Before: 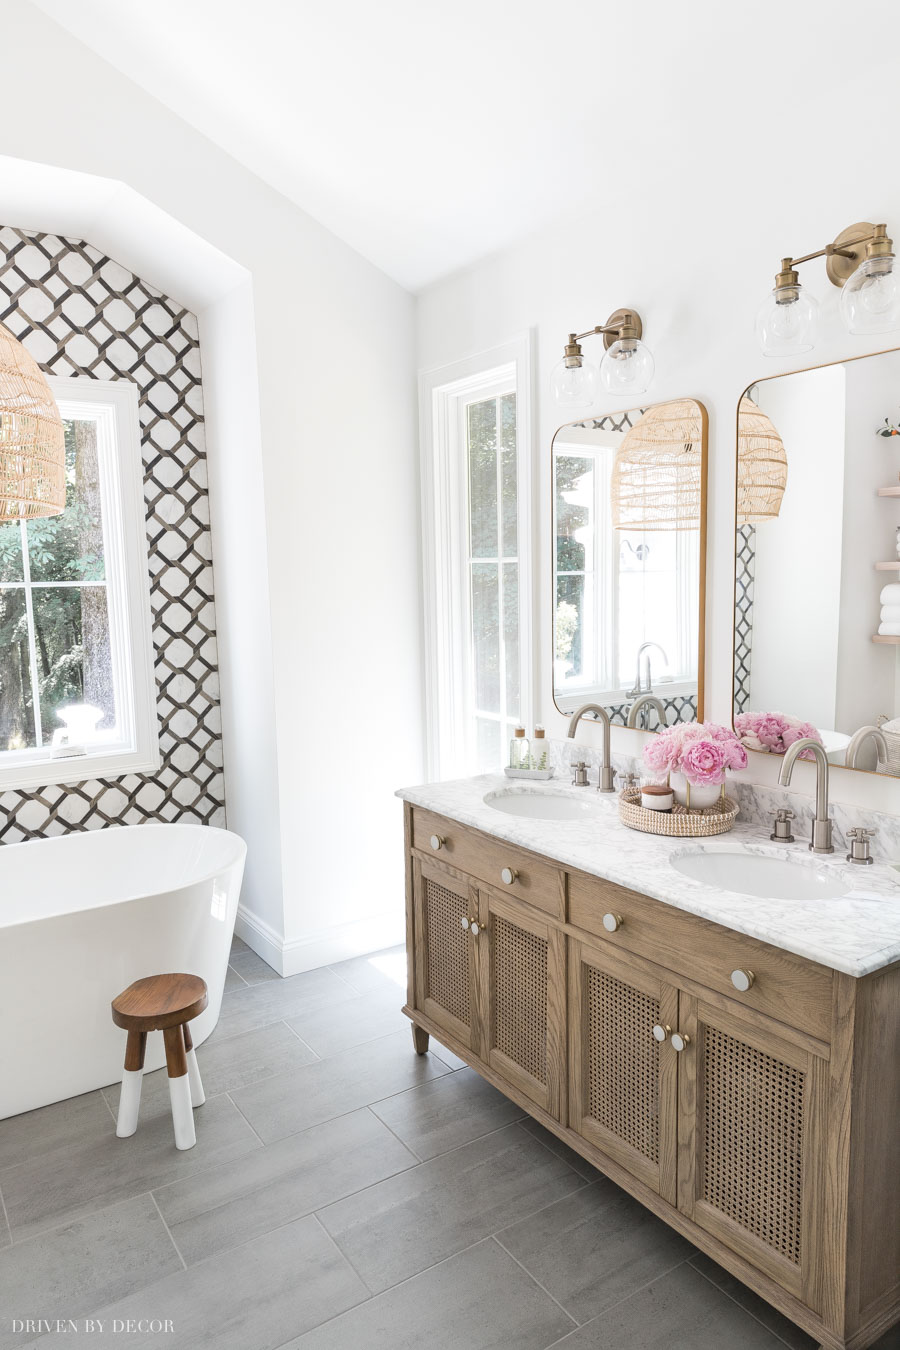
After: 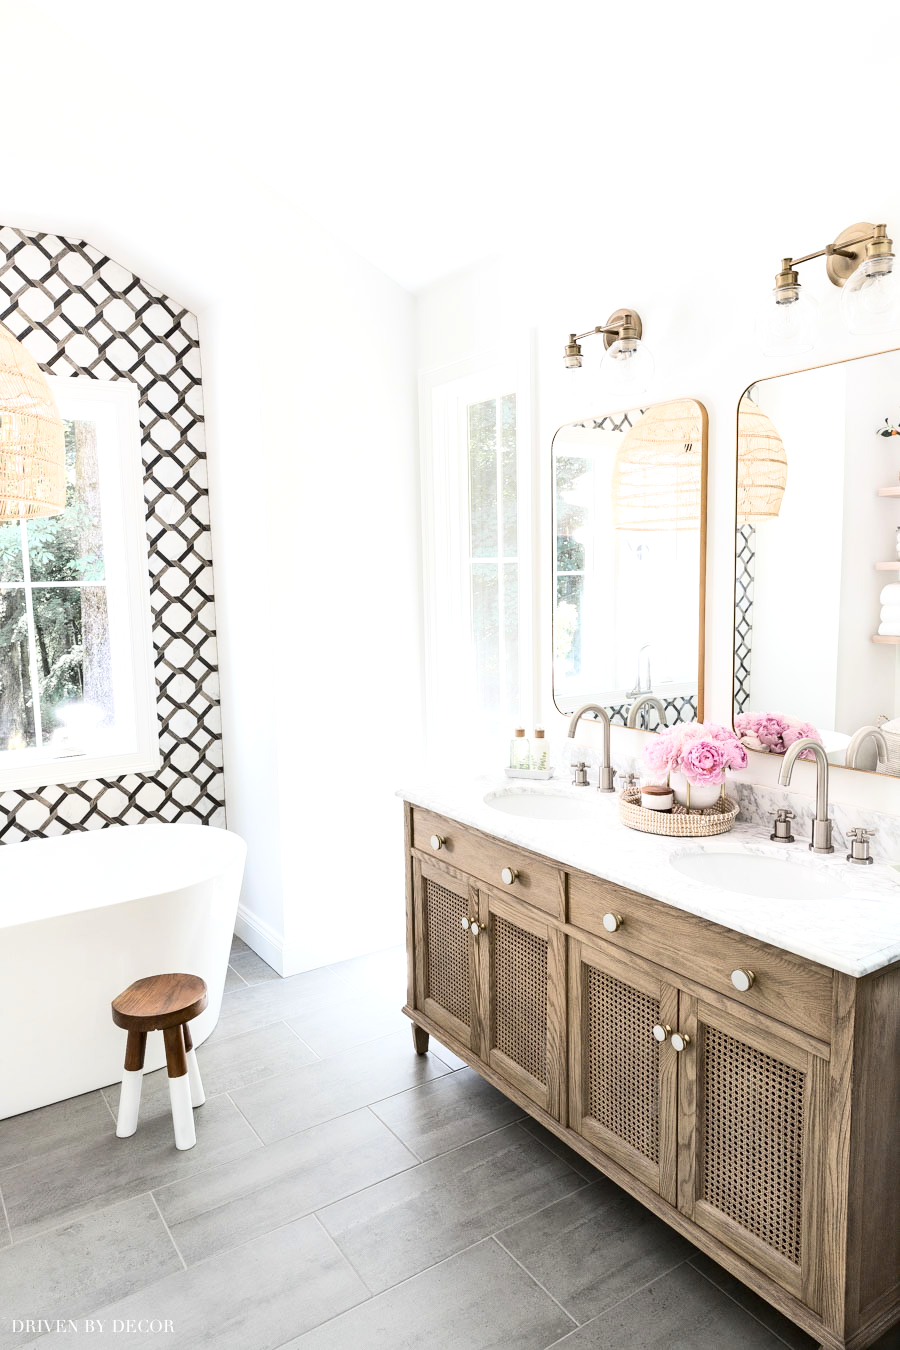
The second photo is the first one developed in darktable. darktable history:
contrast brightness saturation: contrast 0.28
exposure: black level correction 0.005, exposure 0.286 EV, compensate highlight preservation false
